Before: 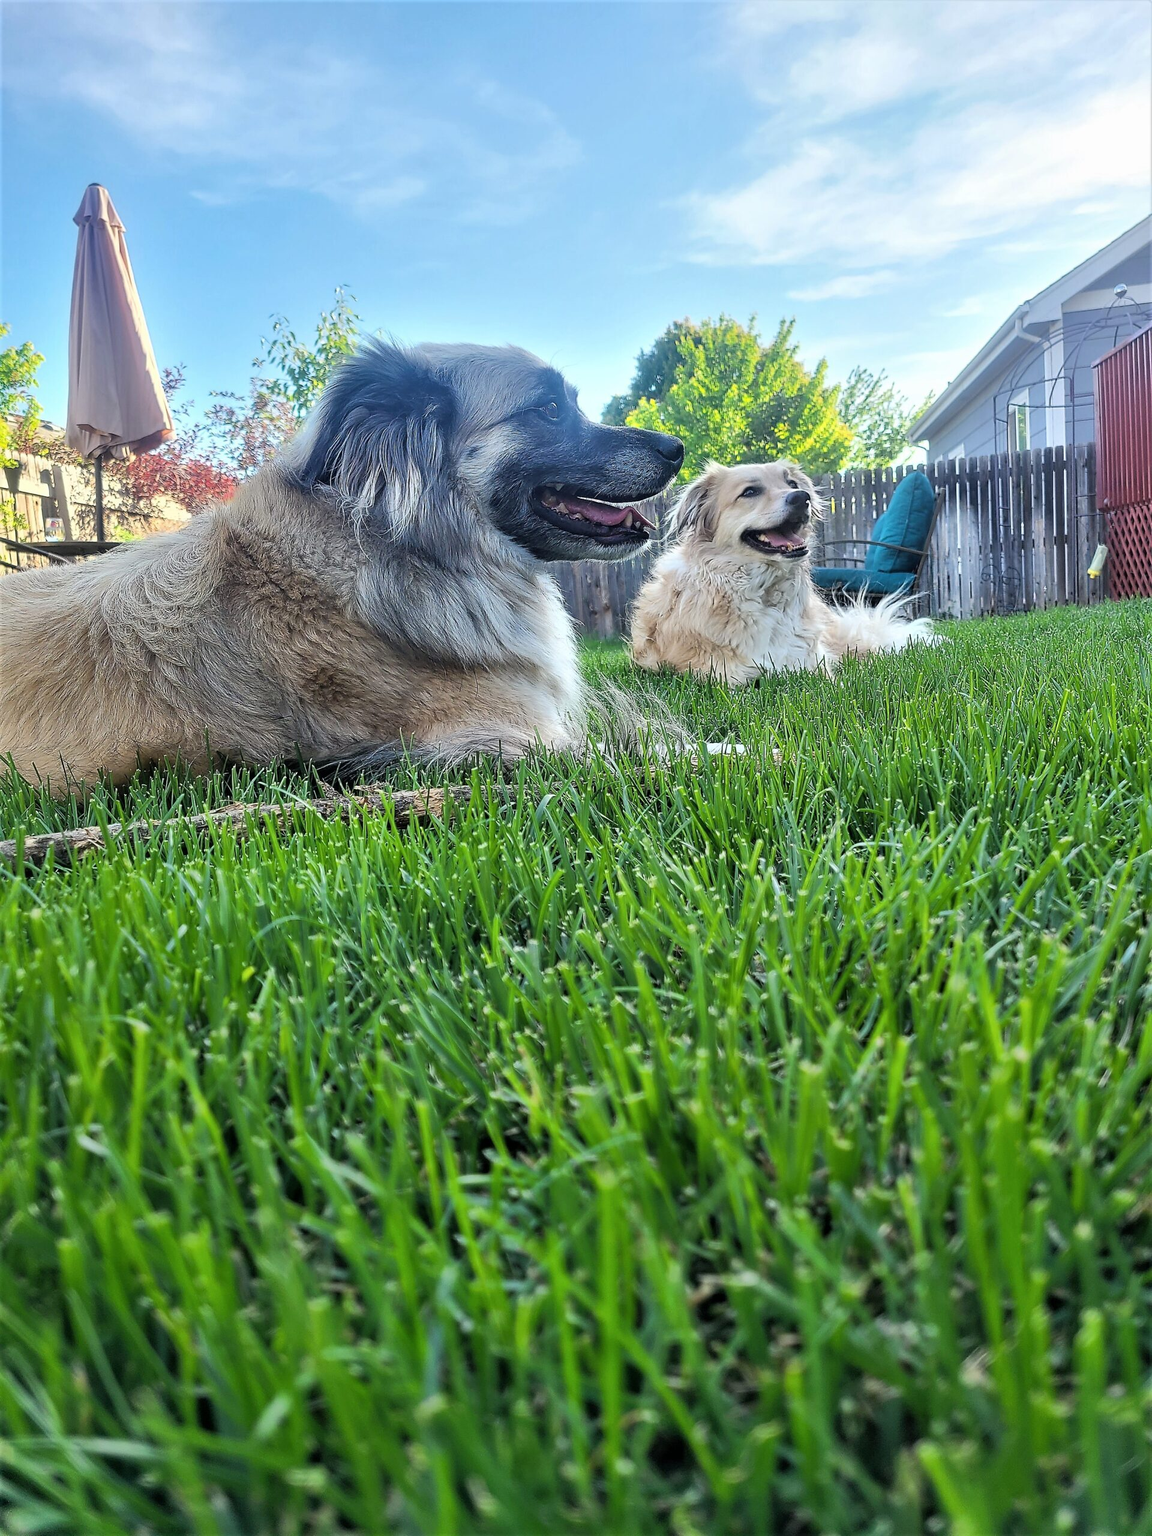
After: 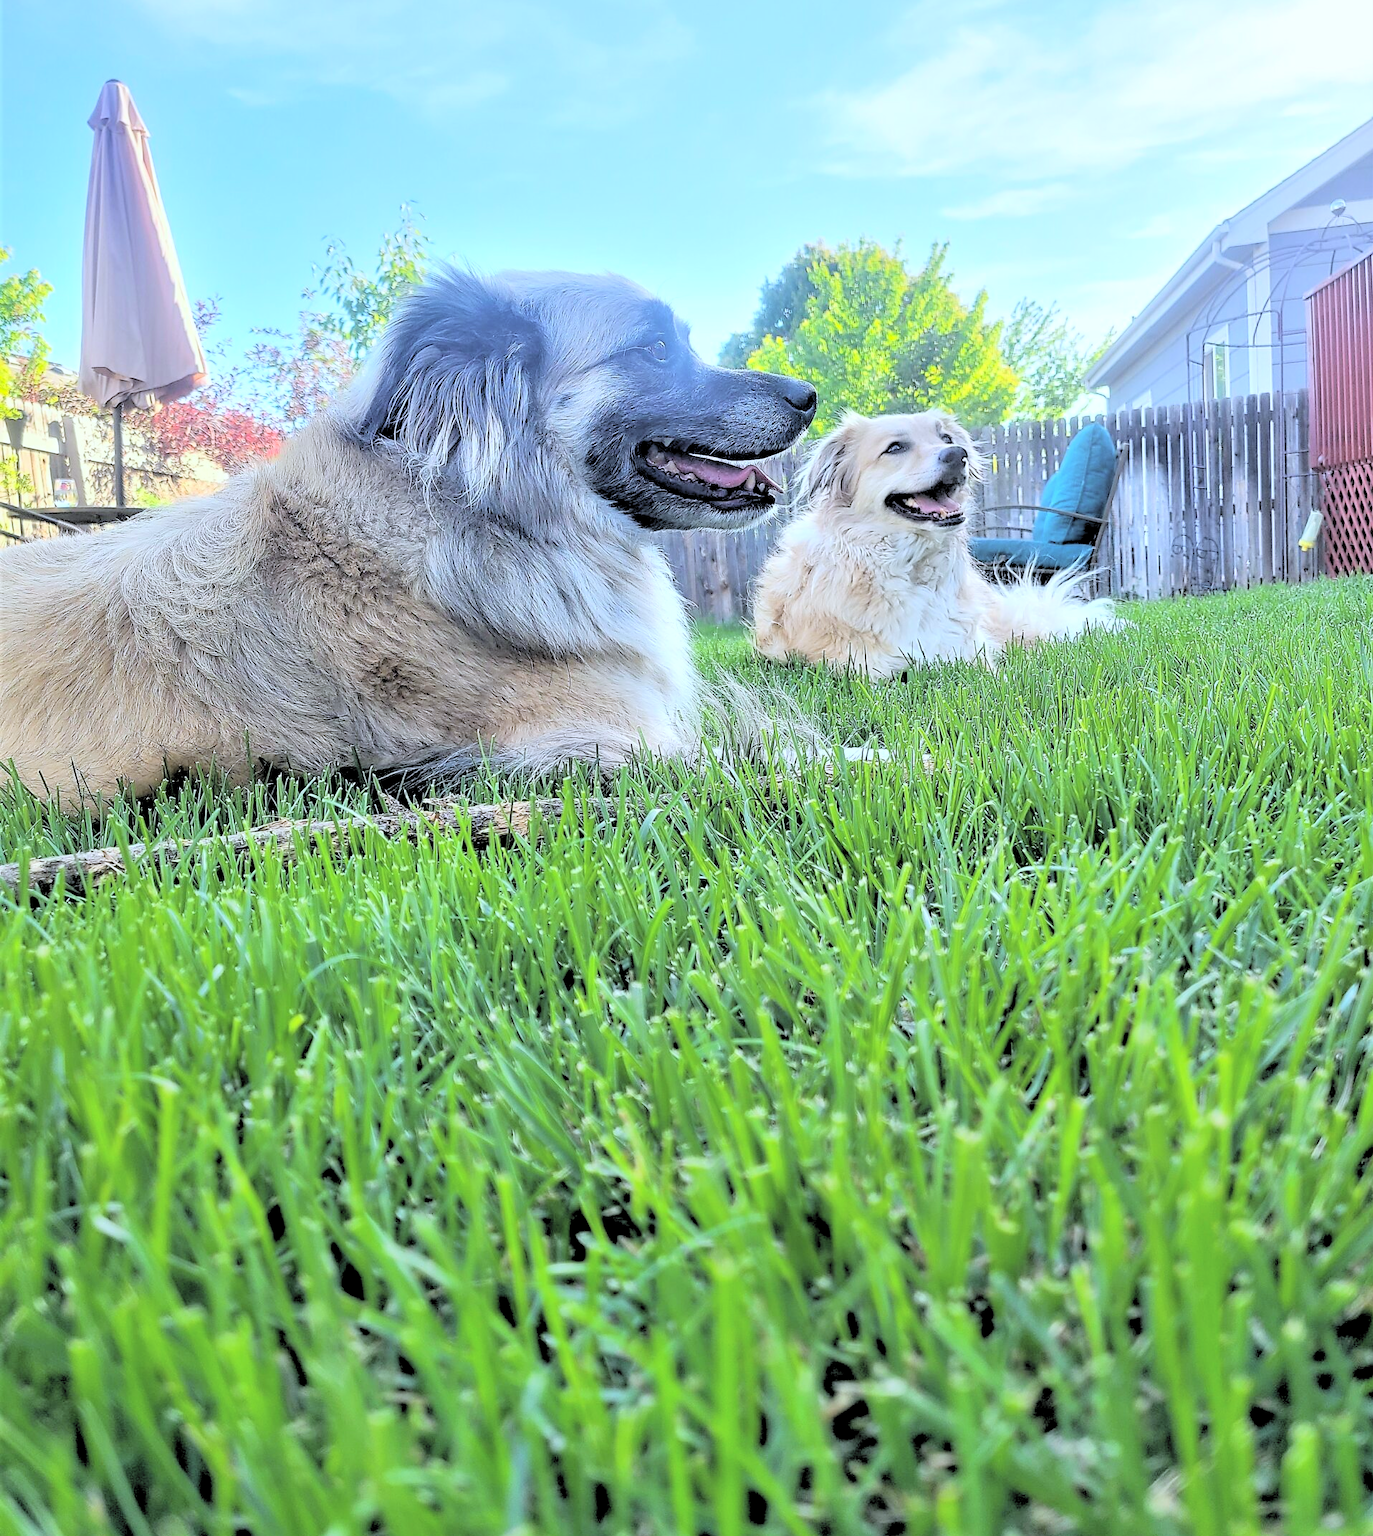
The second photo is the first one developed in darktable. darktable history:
white balance: red 0.954, blue 1.079
rgb levels: levels [[0.013, 0.434, 0.89], [0, 0.5, 1], [0, 0.5, 1]]
levels: levels [0, 0.48, 0.961]
global tonemap: drago (0.7, 100)
crop: top 7.625%, bottom 8.027%
